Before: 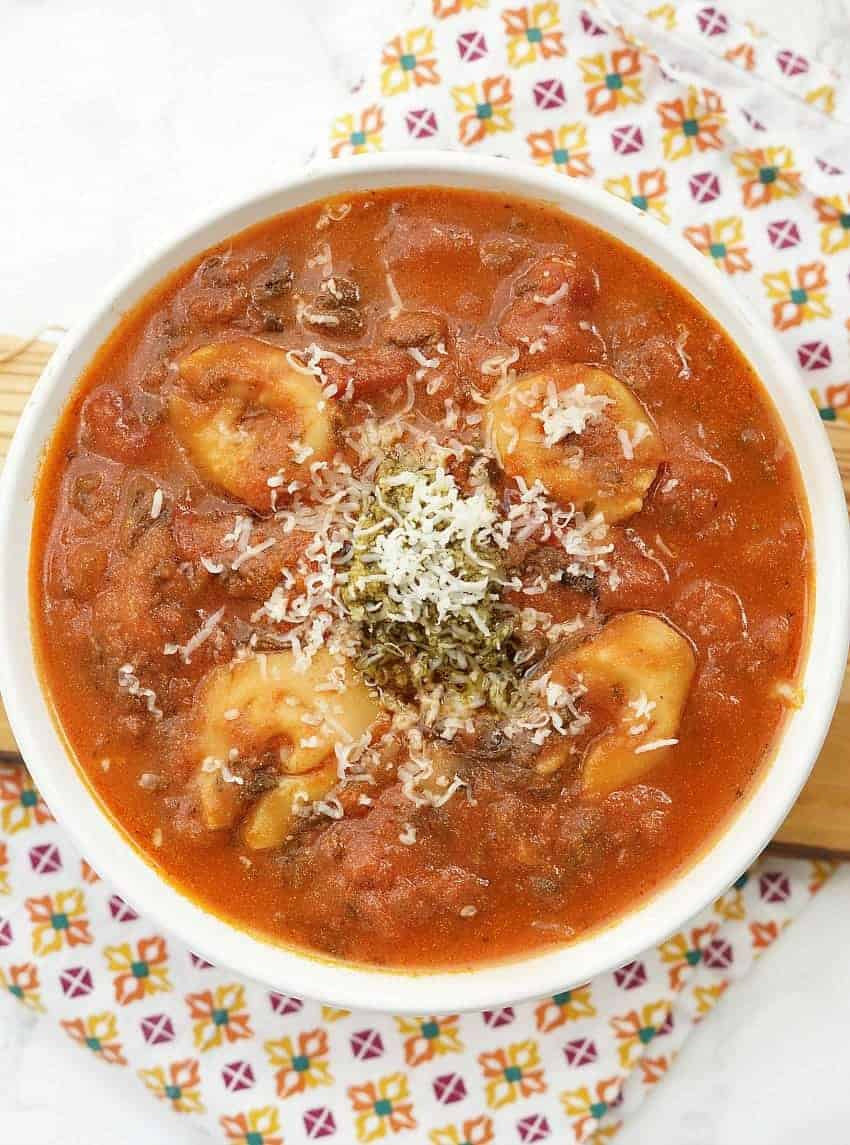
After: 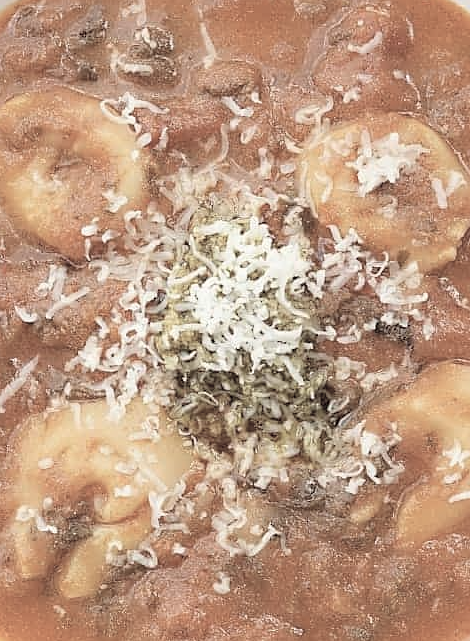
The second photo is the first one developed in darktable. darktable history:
contrast brightness saturation: brightness 0.186, saturation -0.512
sharpen: amount 0.2
crop and rotate: left 21.999%, top 21.98%, right 22.702%, bottom 22.033%
